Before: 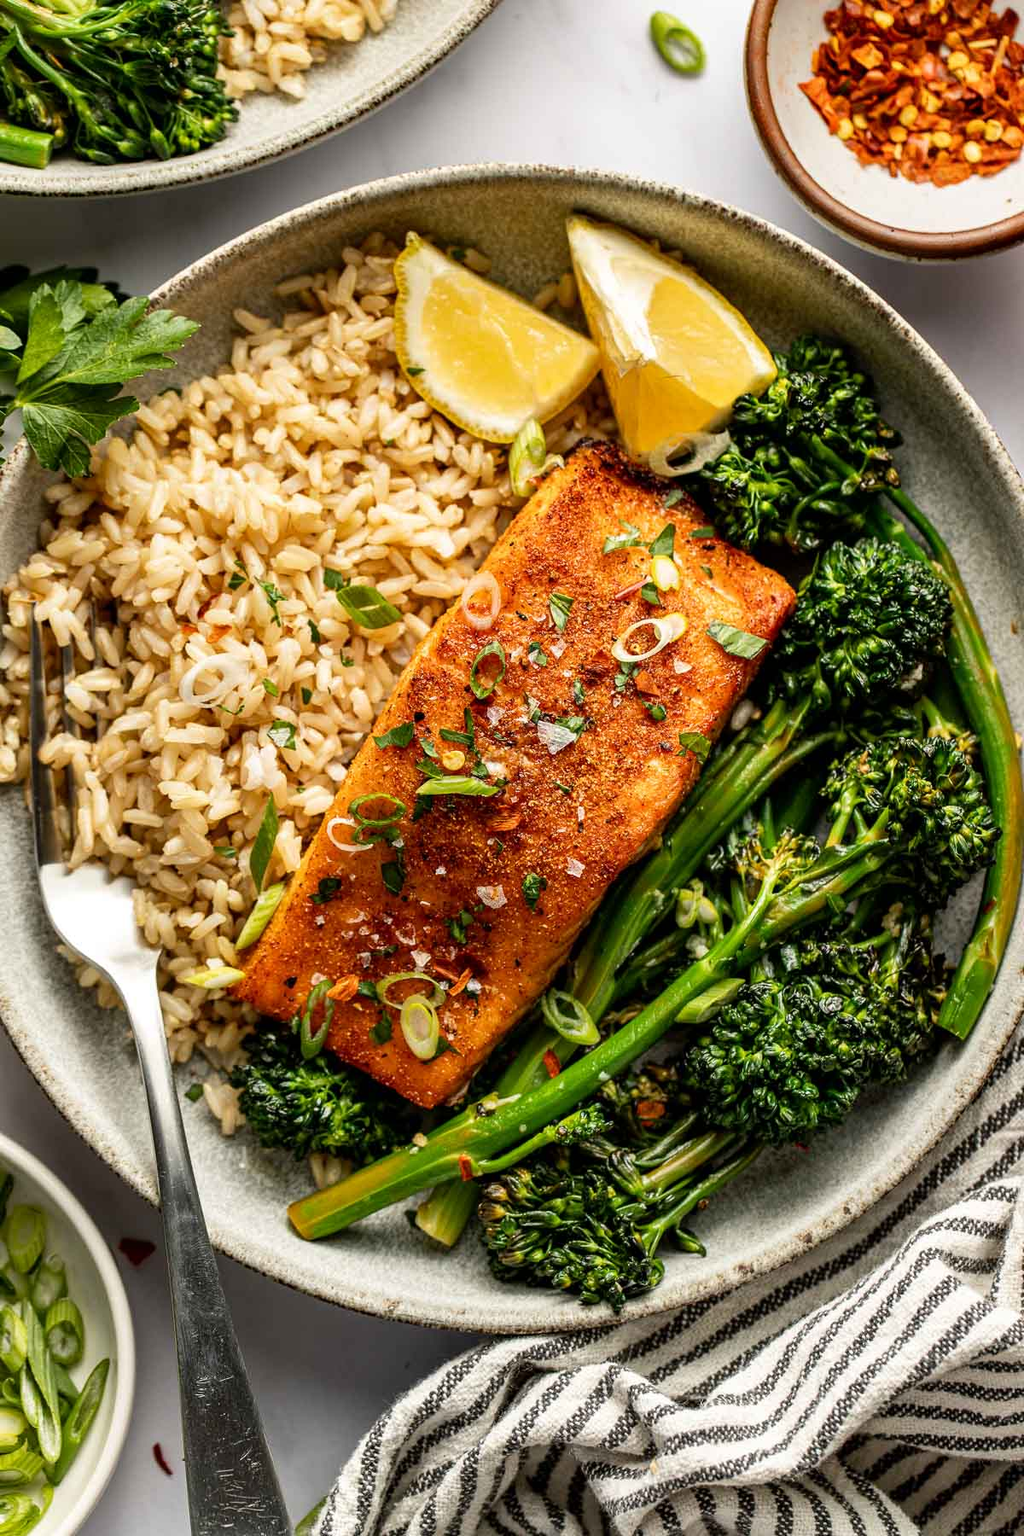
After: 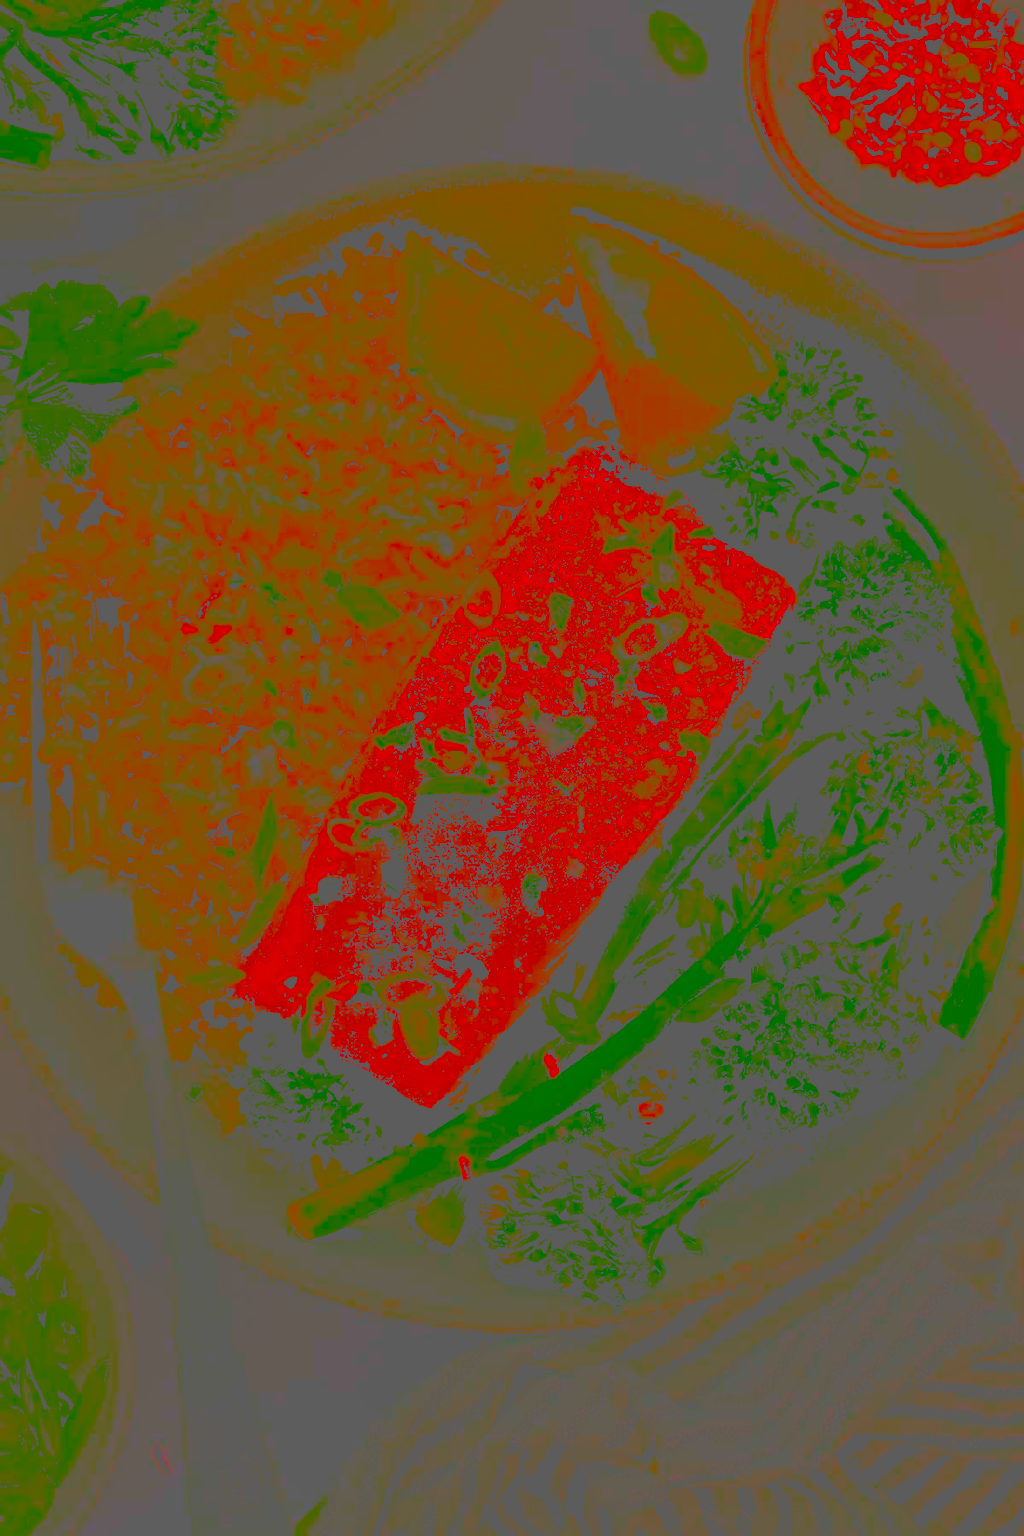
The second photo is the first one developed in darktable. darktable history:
contrast brightness saturation: contrast -0.99, brightness -0.17, saturation 0.75
sharpen: on, module defaults
rgb levels: levels [[0.029, 0.461, 0.922], [0, 0.5, 1], [0, 0.5, 1]]
